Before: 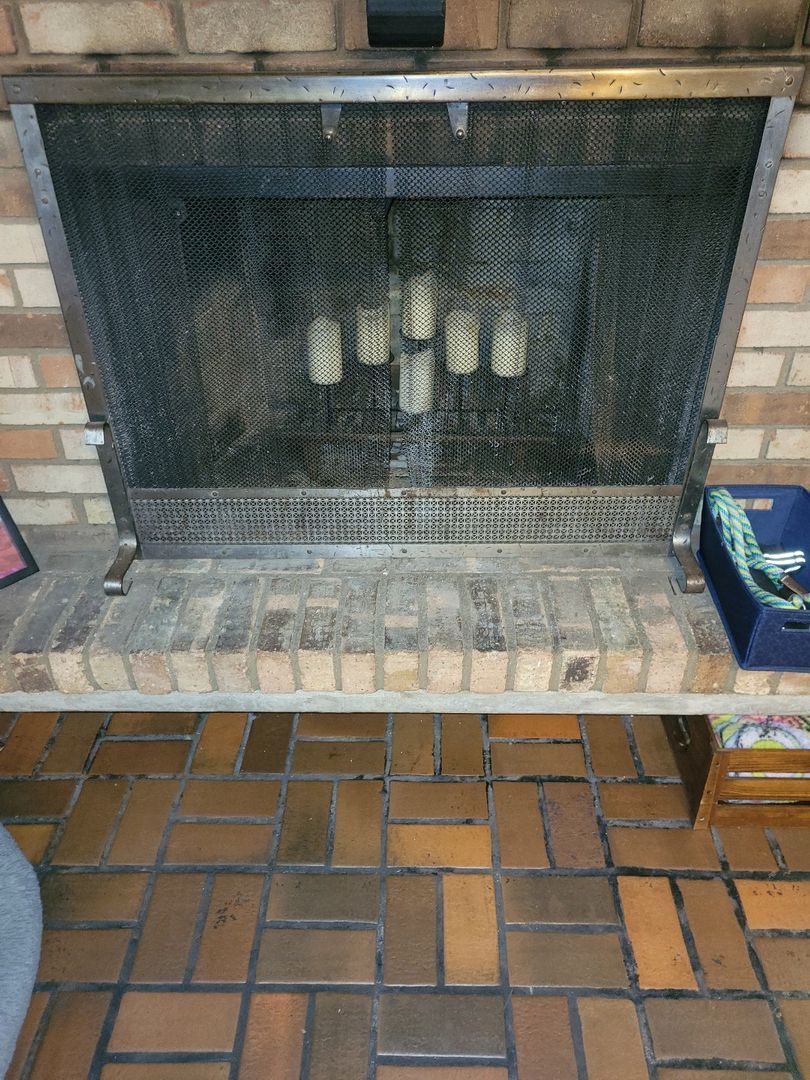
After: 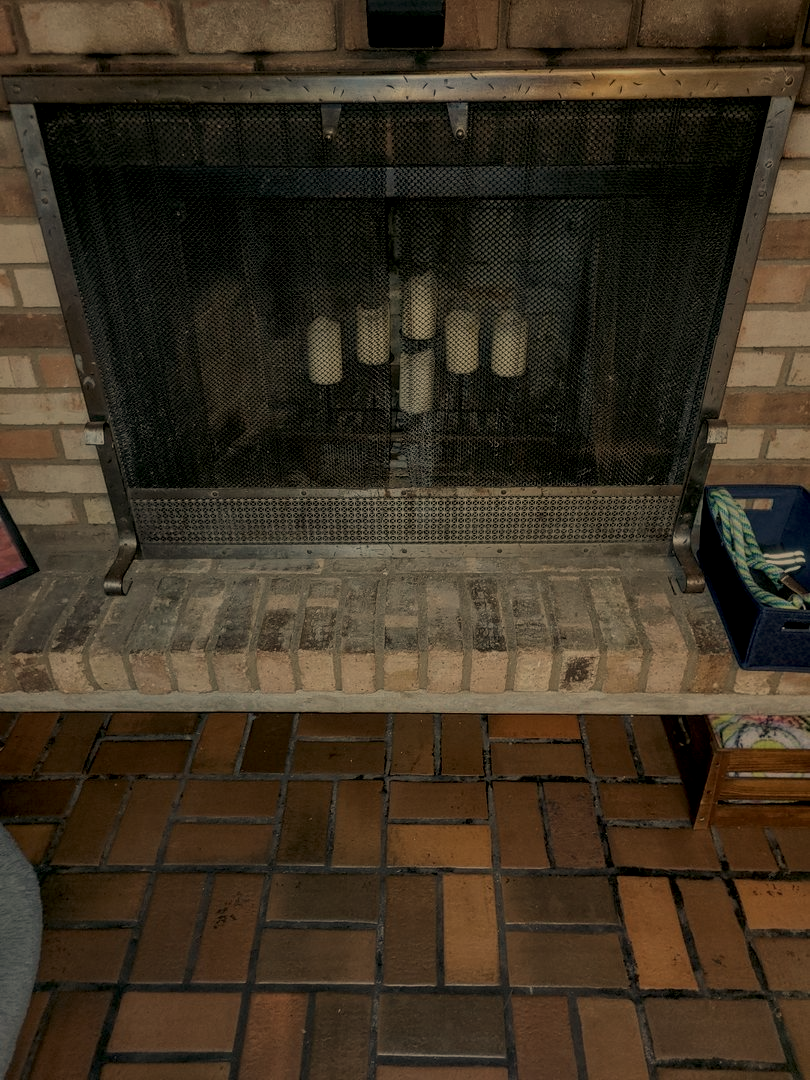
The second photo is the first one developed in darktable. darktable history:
bloom: size 3%, threshold 100%, strength 0%
local contrast: highlights 20%, detail 150%
exposure: exposure -2.002 EV, compensate highlight preservation false
white balance: red 1.138, green 0.996, blue 0.812
